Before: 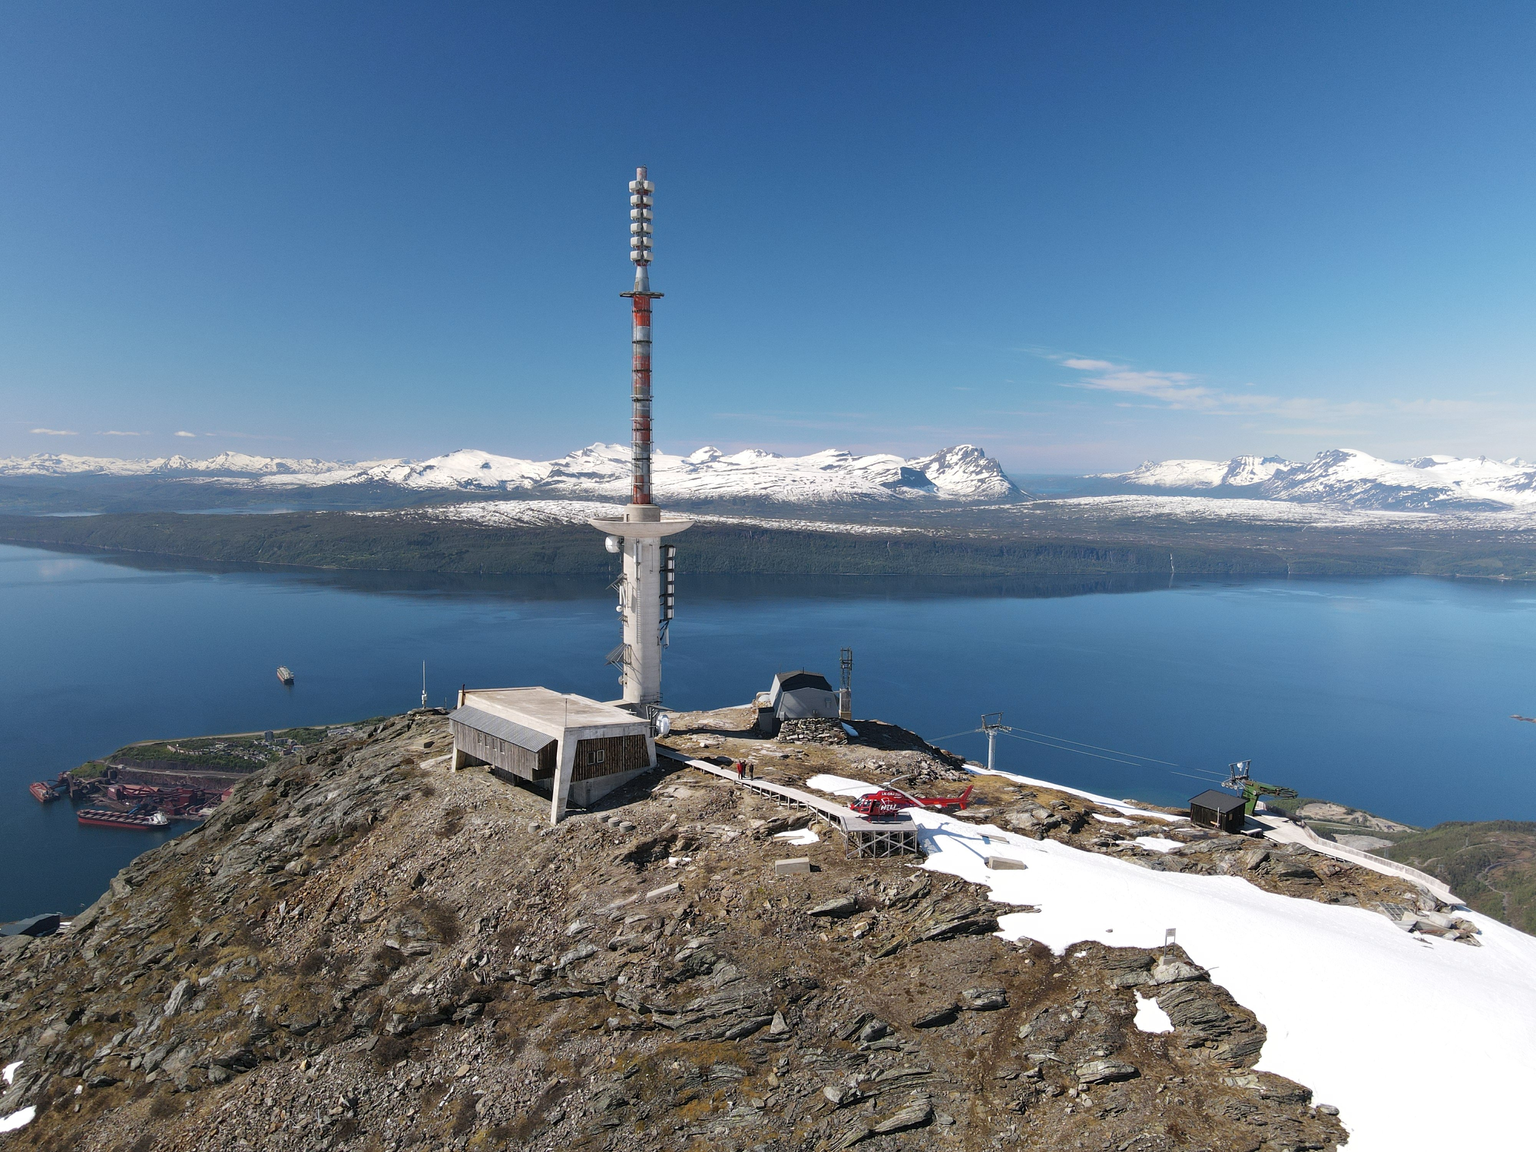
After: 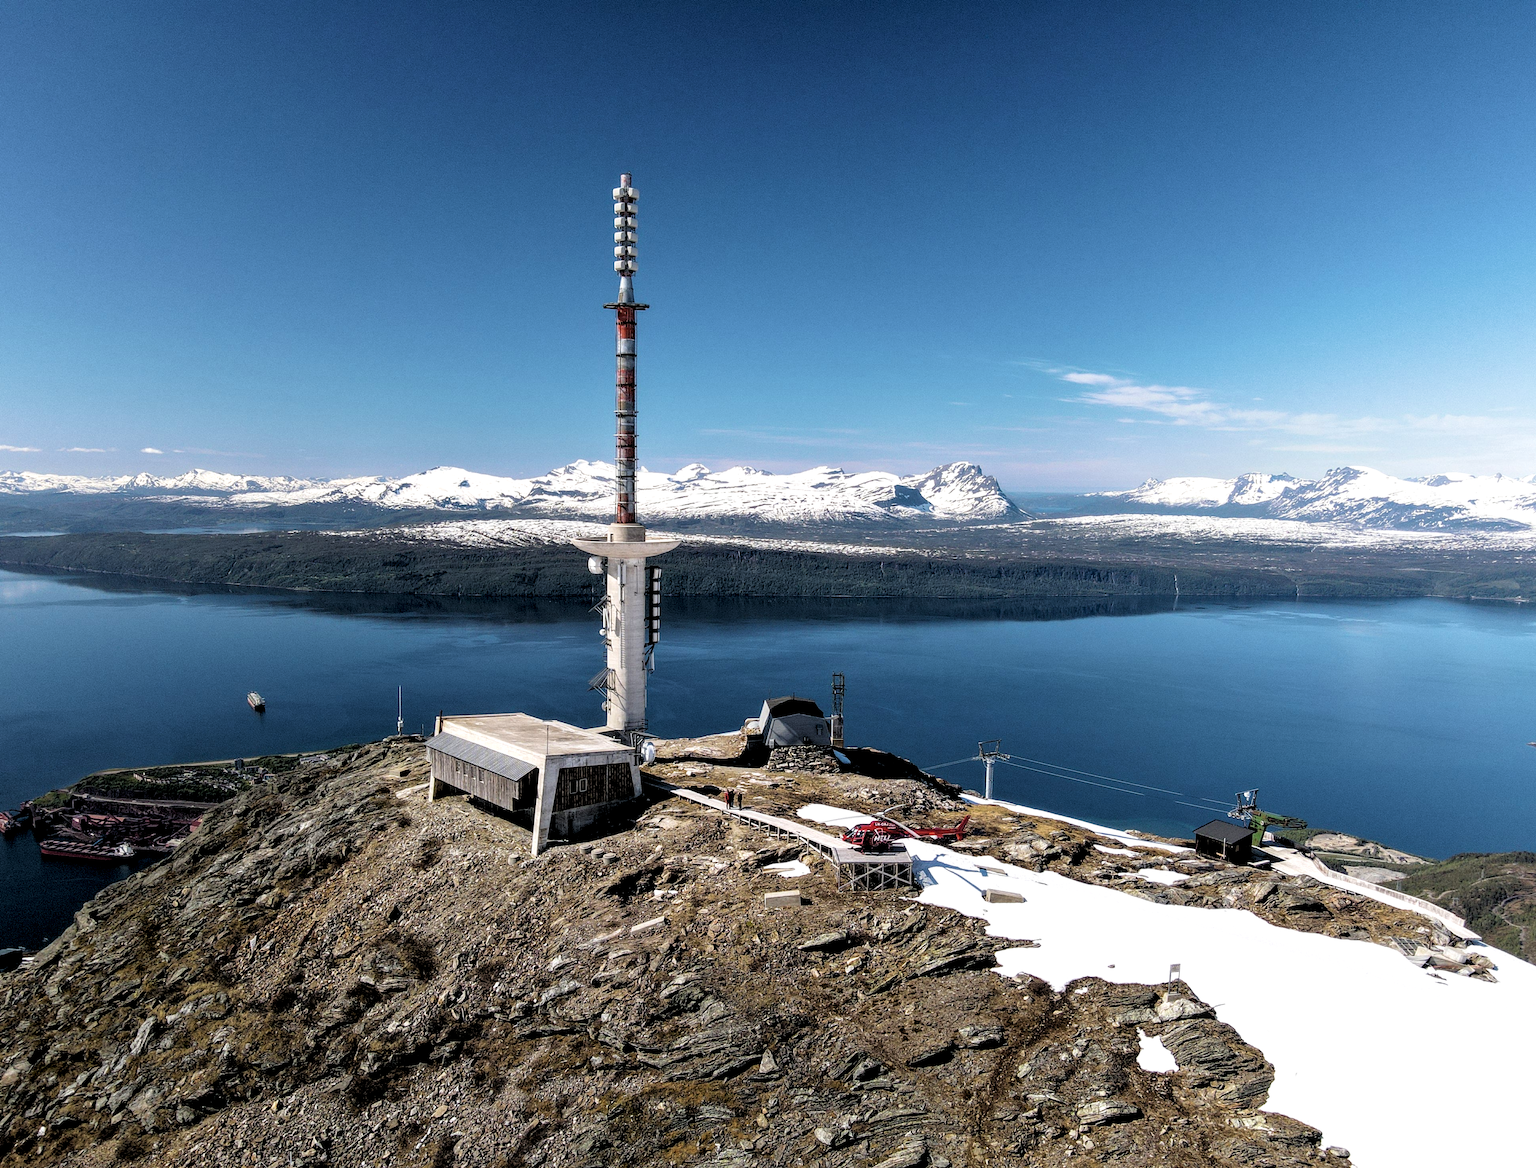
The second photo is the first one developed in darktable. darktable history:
local contrast: detail 150%
rgb levels: levels [[0.034, 0.472, 0.904], [0, 0.5, 1], [0, 0.5, 1]]
crop and rotate: left 2.536%, right 1.107%, bottom 2.246%
velvia: on, module defaults
